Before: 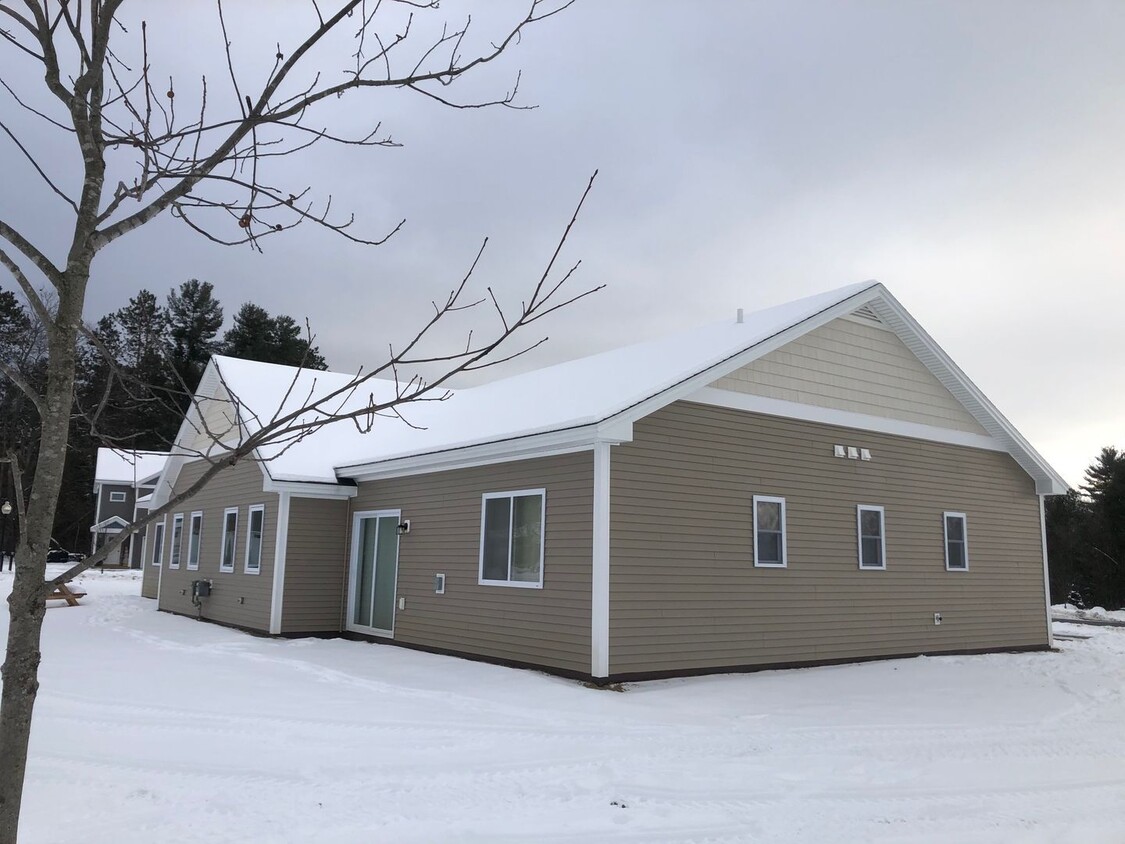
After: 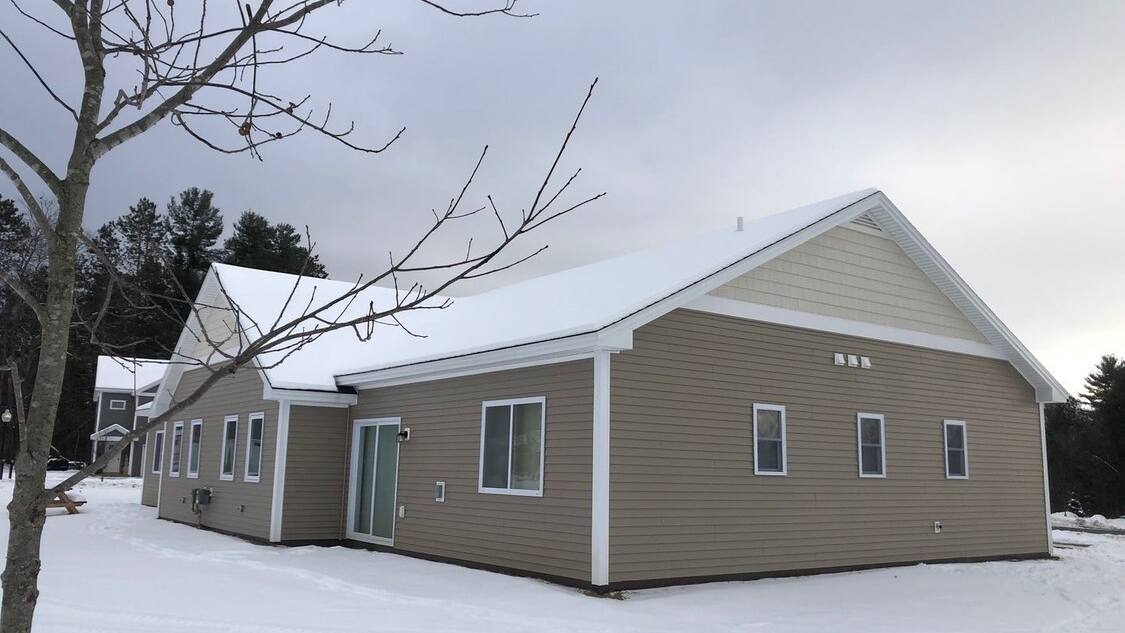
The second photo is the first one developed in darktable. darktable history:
crop: top 11.01%, bottom 13.935%
sharpen: radius 5.276, amount 0.316, threshold 26.374
